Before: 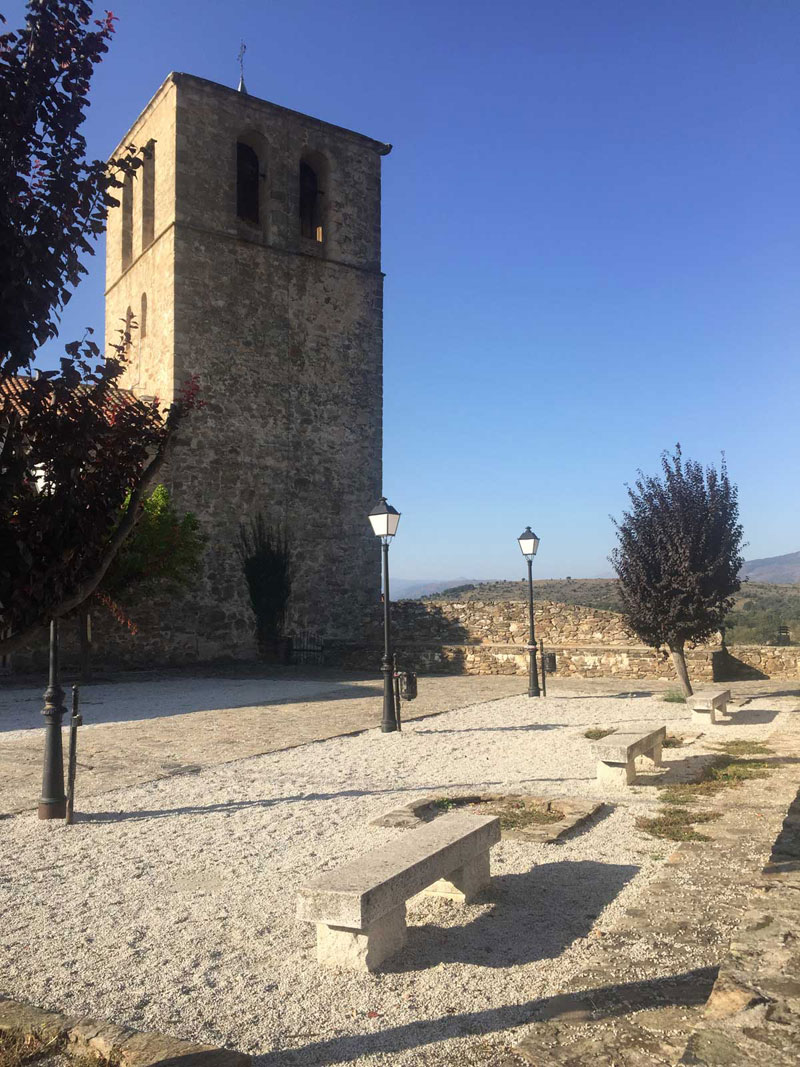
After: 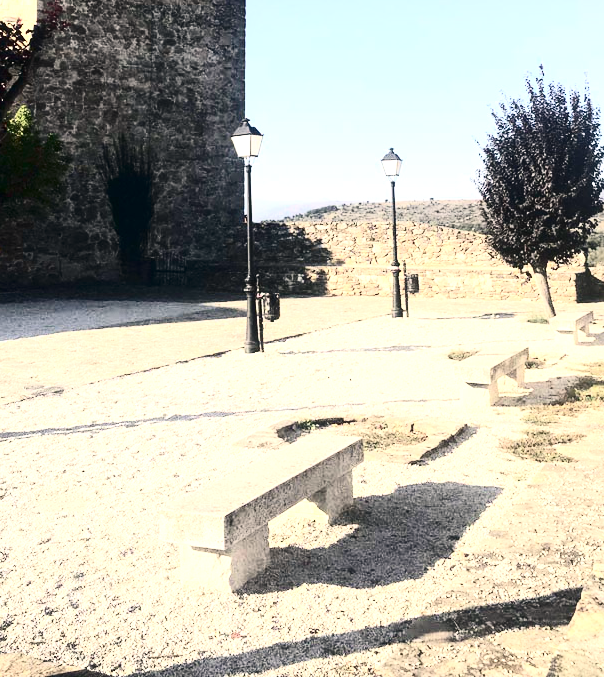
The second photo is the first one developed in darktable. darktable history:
crop and rotate: left 17.184%, top 35.608%, right 7.289%, bottom 0.887%
color correction: highlights a* 2.77, highlights b* 5.02, shadows a* -2.36, shadows b* -4.85, saturation 0.788
contrast brightness saturation: contrast 0.486, saturation -0.088
exposure: black level correction 0, exposure 1.106 EV, compensate highlight preservation false
